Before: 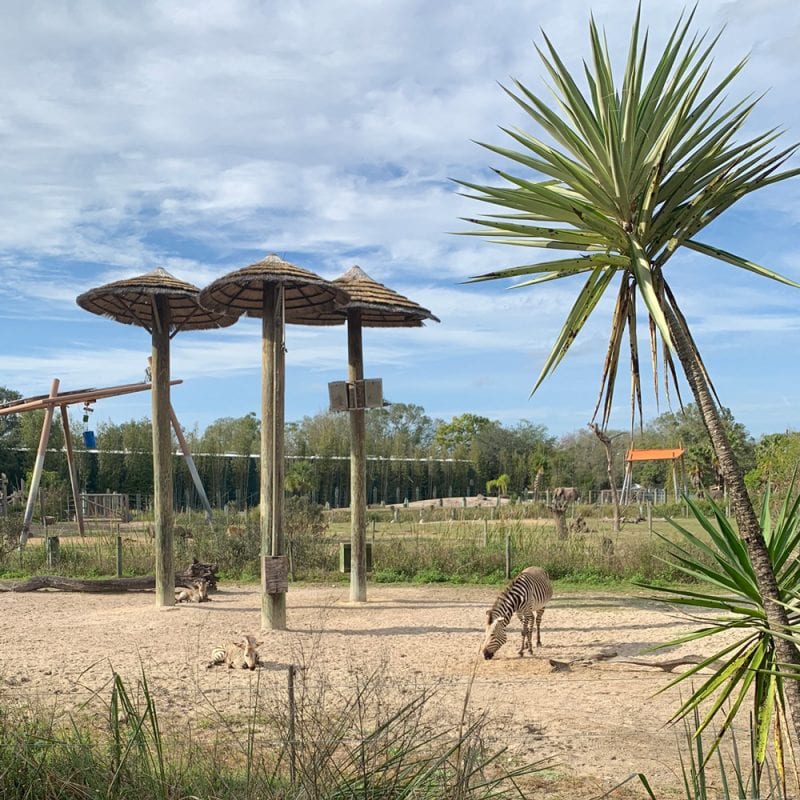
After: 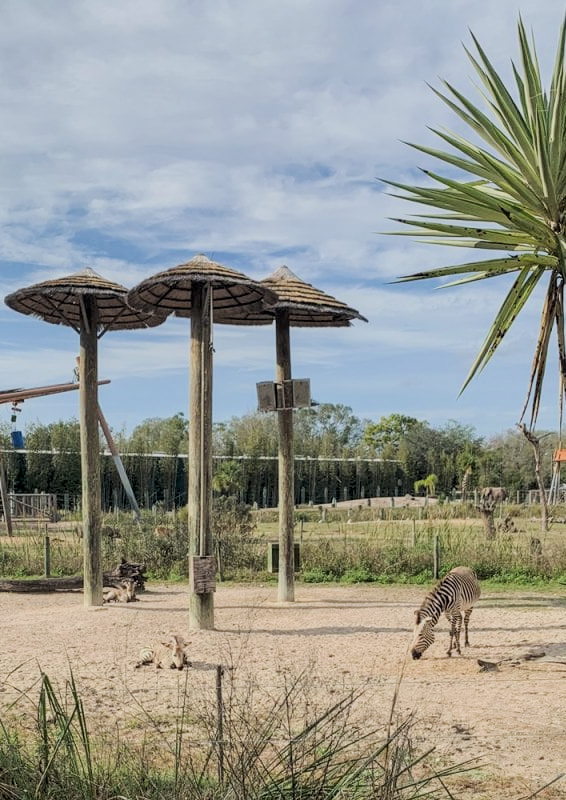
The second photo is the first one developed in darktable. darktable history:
crop and rotate: left 9.061%, right 20.142%
filmic rgb: black relative exposure -8.79 EV, white relative exposure 4.98 EV, threshold 3 EV, target black luminance 0%, hardness 3.77, latitude 66.33%, contrast 0.822, shadows ↔ highlights balance 20%, color science v5 (2021), contrast in shadows safe, contrast in highlights safe, enable highlight reconstruction true
local contrast: on, module defaults
tone equalizer: -8 EV -0.75 EV, -7 EV -0.7 EV, -6 EV -0.6 EV, -5 EV -0.4 EV, -3 EV 0.4 EV, -2 EV 0.6 EV, -1 EV 0.7 EV, +0 EV 0.75 EV, edges refinement/feathering 500, mask exposure compensation -1.57 EV, preserve details no
tone curve: curves: ch0 [(0, 0) (0.003, 0.023) (0.011, 0.033) (0.025, 0.057) (0.044, 0.099) (0.069, 0.132) (0.1, 0.155) (0.136, 0.179) (0.177, 0.213) (0.224, 0.255) (0.277, 0.299) (0.335, 0.347) (0.399, 0.407) (0.468, 0.473) (0.543, 0.546) (0.623, 0.619) (0.709, 0.698) (0.801, 0.775) (0.898, 0.871) (1, 1)], preserve colors none
